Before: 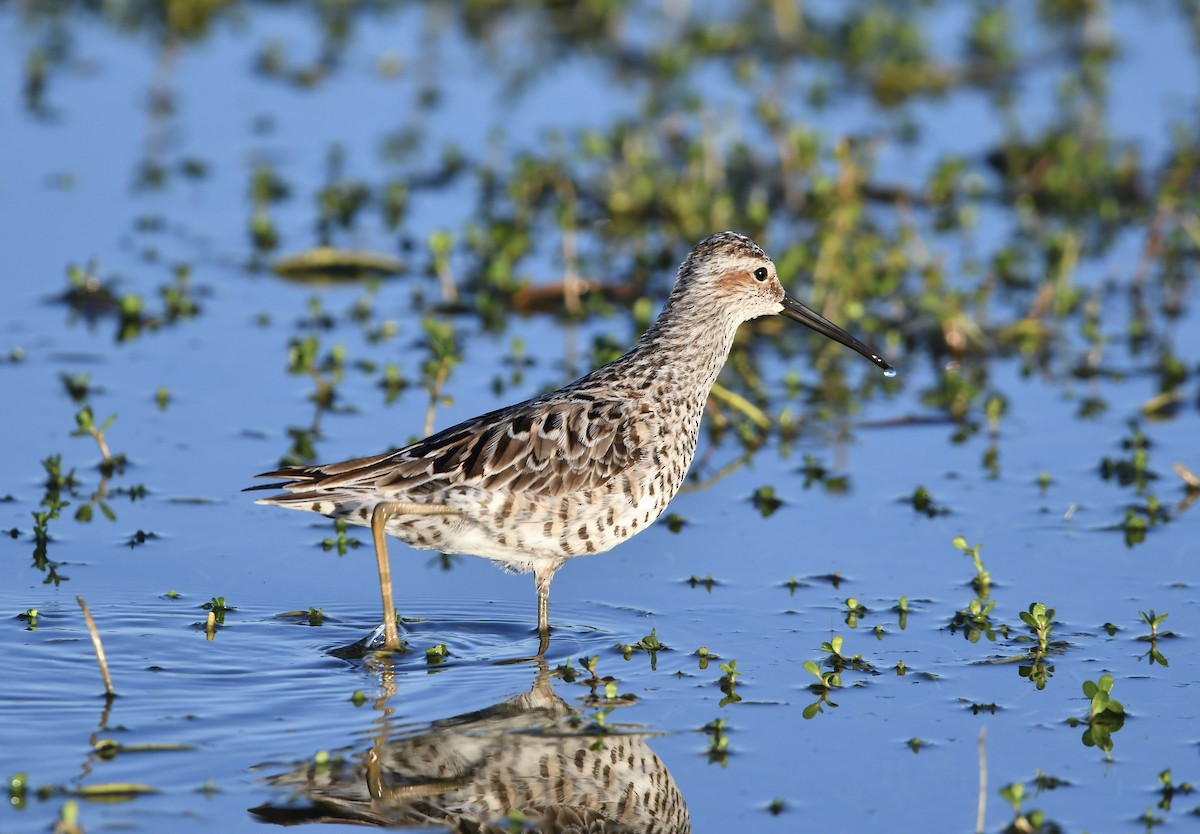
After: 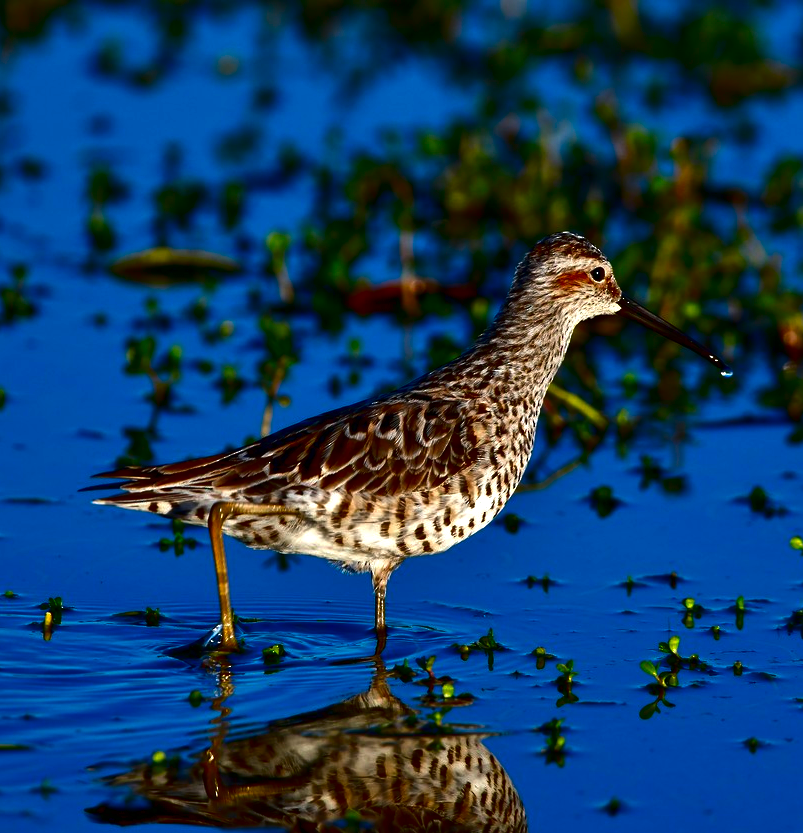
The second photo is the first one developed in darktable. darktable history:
contrast brightness saturation: brightness -0.98, saturation 0.997
color correction: highlights b* 0.004, saturation 0.855
crop and rotate: left 13.604%, right 19.44%
exposure: exposure 0.201 EV, compensate highlight preservation false
